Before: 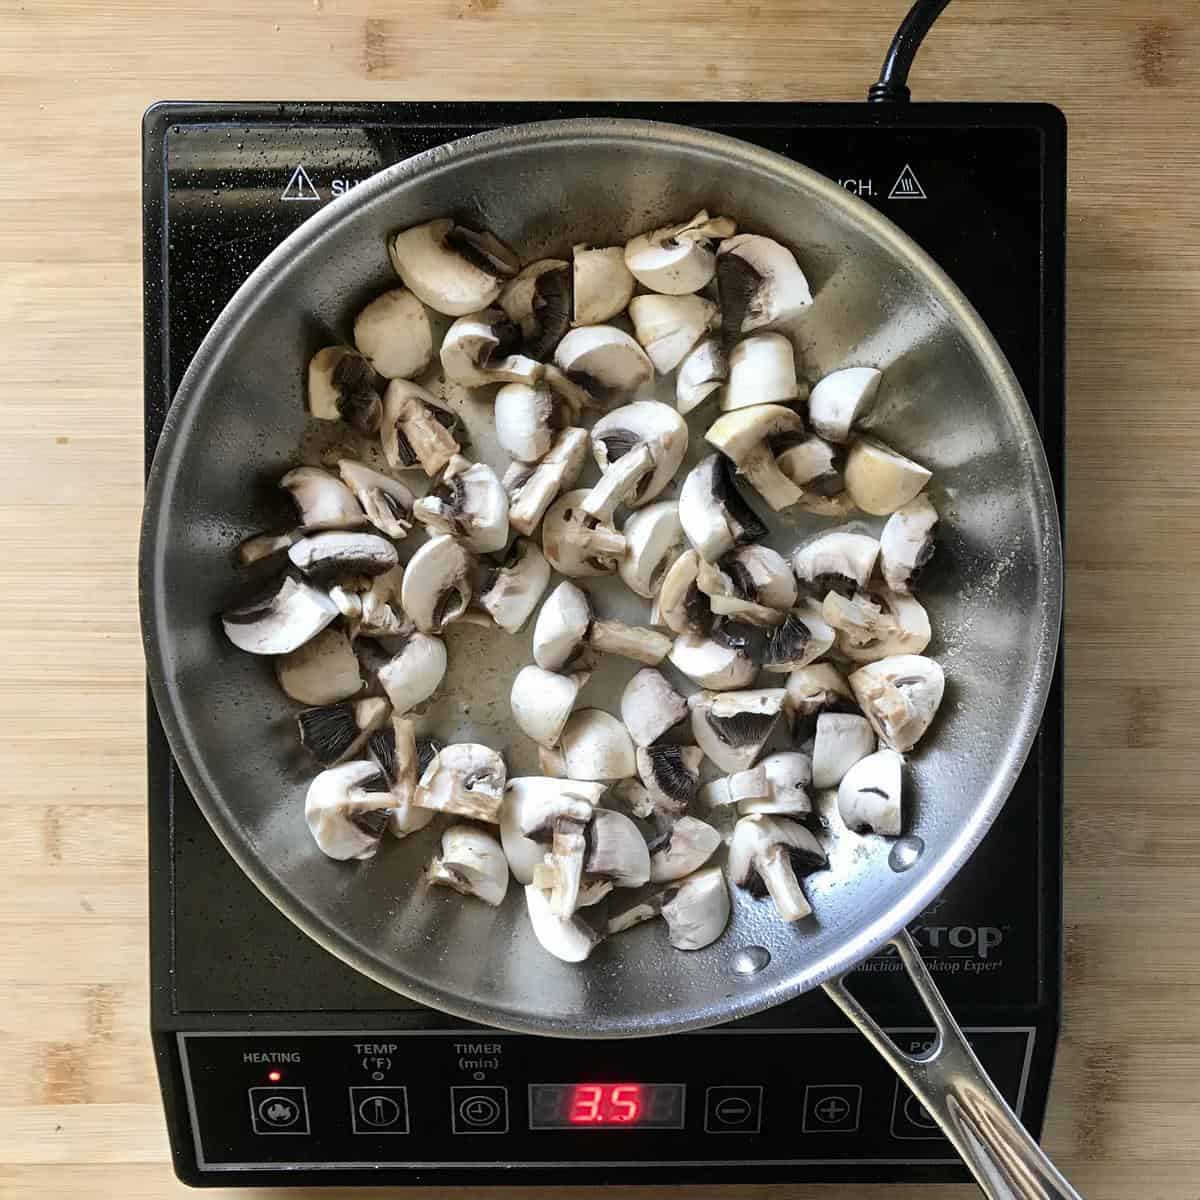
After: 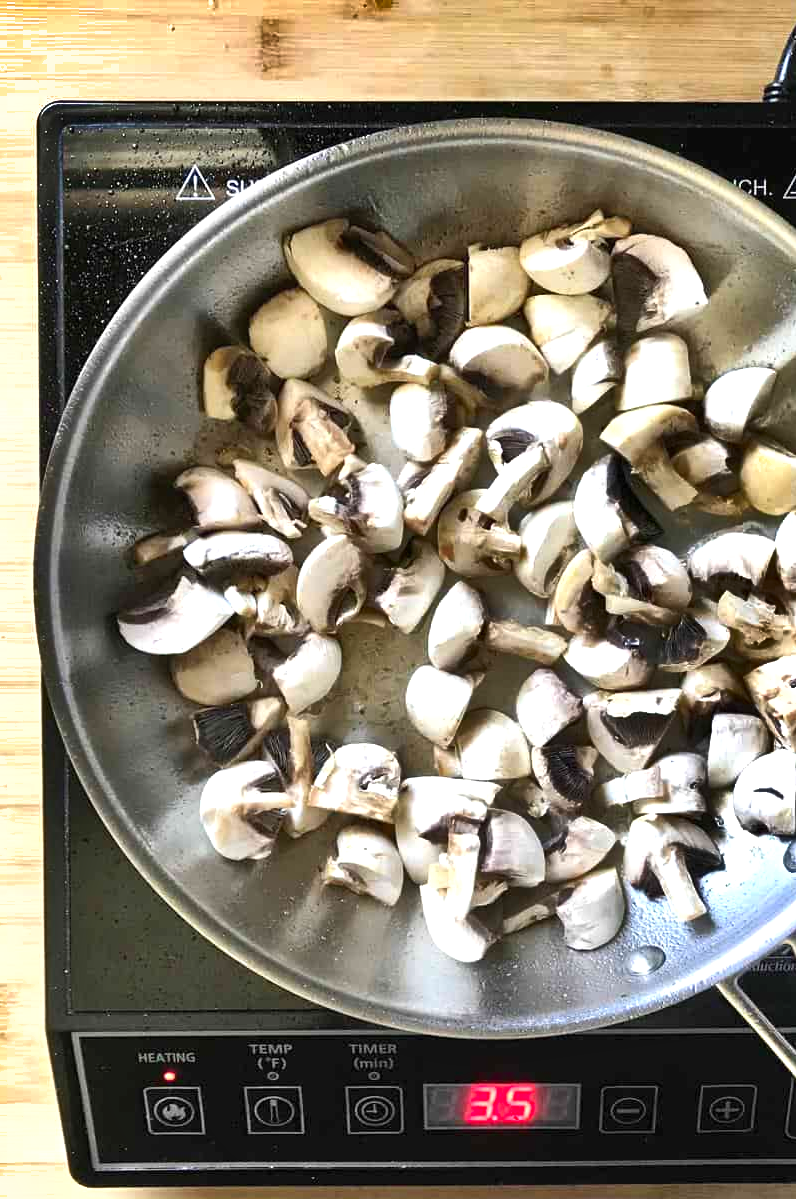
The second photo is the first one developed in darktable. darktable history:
contrast brightness saturation: contrast 0.071, brightness 0.077, saturation 0.179
exposure: black level correction 0, exposure 0.701 EV, compensate highlight preservation false
crop and rotate: left 8.824%, right 24.832%
shadows and highlights: shadows 21, highlights -81.5, soften with gaussian
